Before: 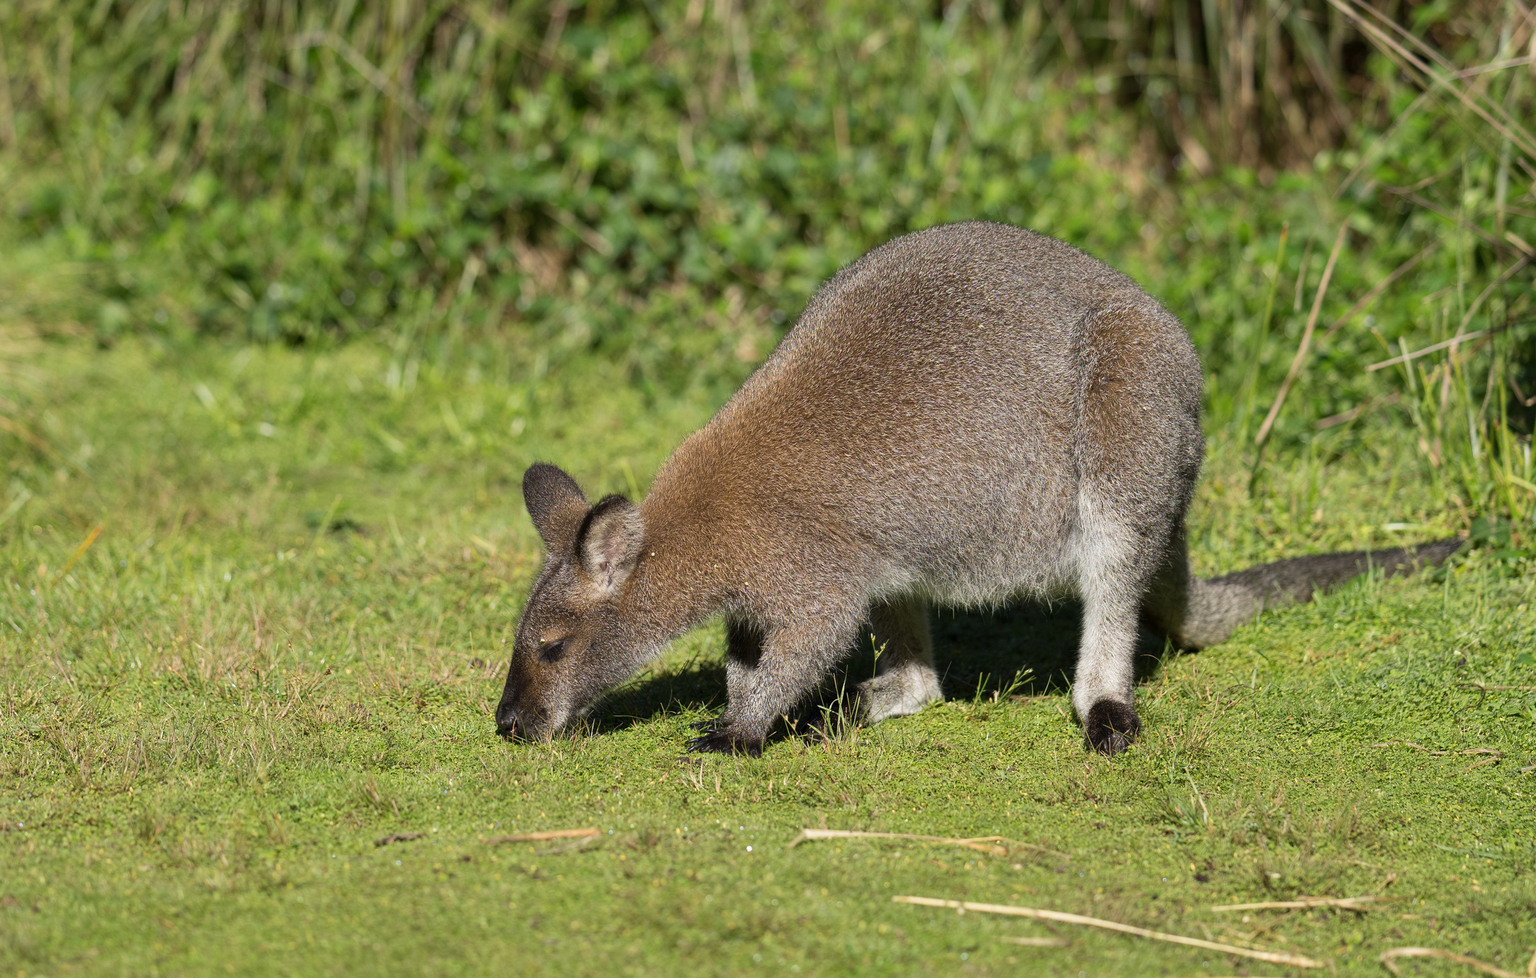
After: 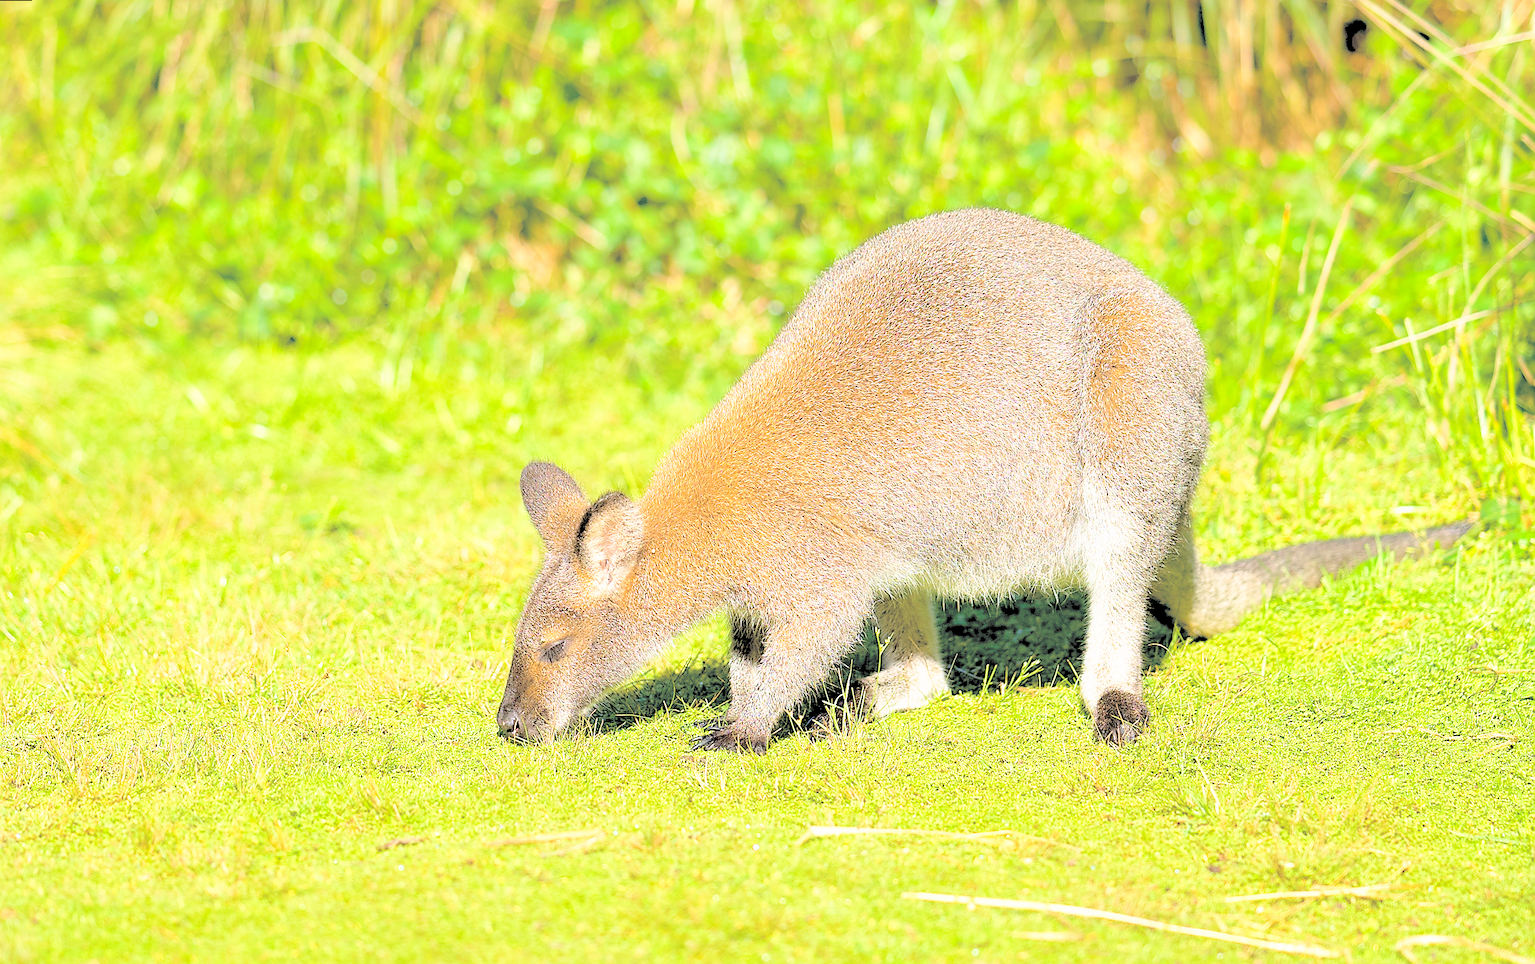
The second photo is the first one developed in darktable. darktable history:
sharpen: radius 1.4, amount 1.25, threshold 0.7
rotate and perspective: rotation -1°, crop left 0.011, crop right 0.989, crop top 0.025, crop bottom 0.975
contrast brightness saturation: brightness 1
base curve: curves: ch0 [(0, 0) (0.495, 0.917) (1, 1)], preserve colors none
color balance rgb: global offset › luminance -0.5%, perceptual saturation grading › highlights -17.77%, perceptual saturation grading › mid-tones 33.1%, perceptual saturation grading › shadows 50.52%, perceptual brilliance grading › highlights 10.8%, perceptual brilliance grading › shadows -10.8%, global vibrance 24.22%, contrast -25%
